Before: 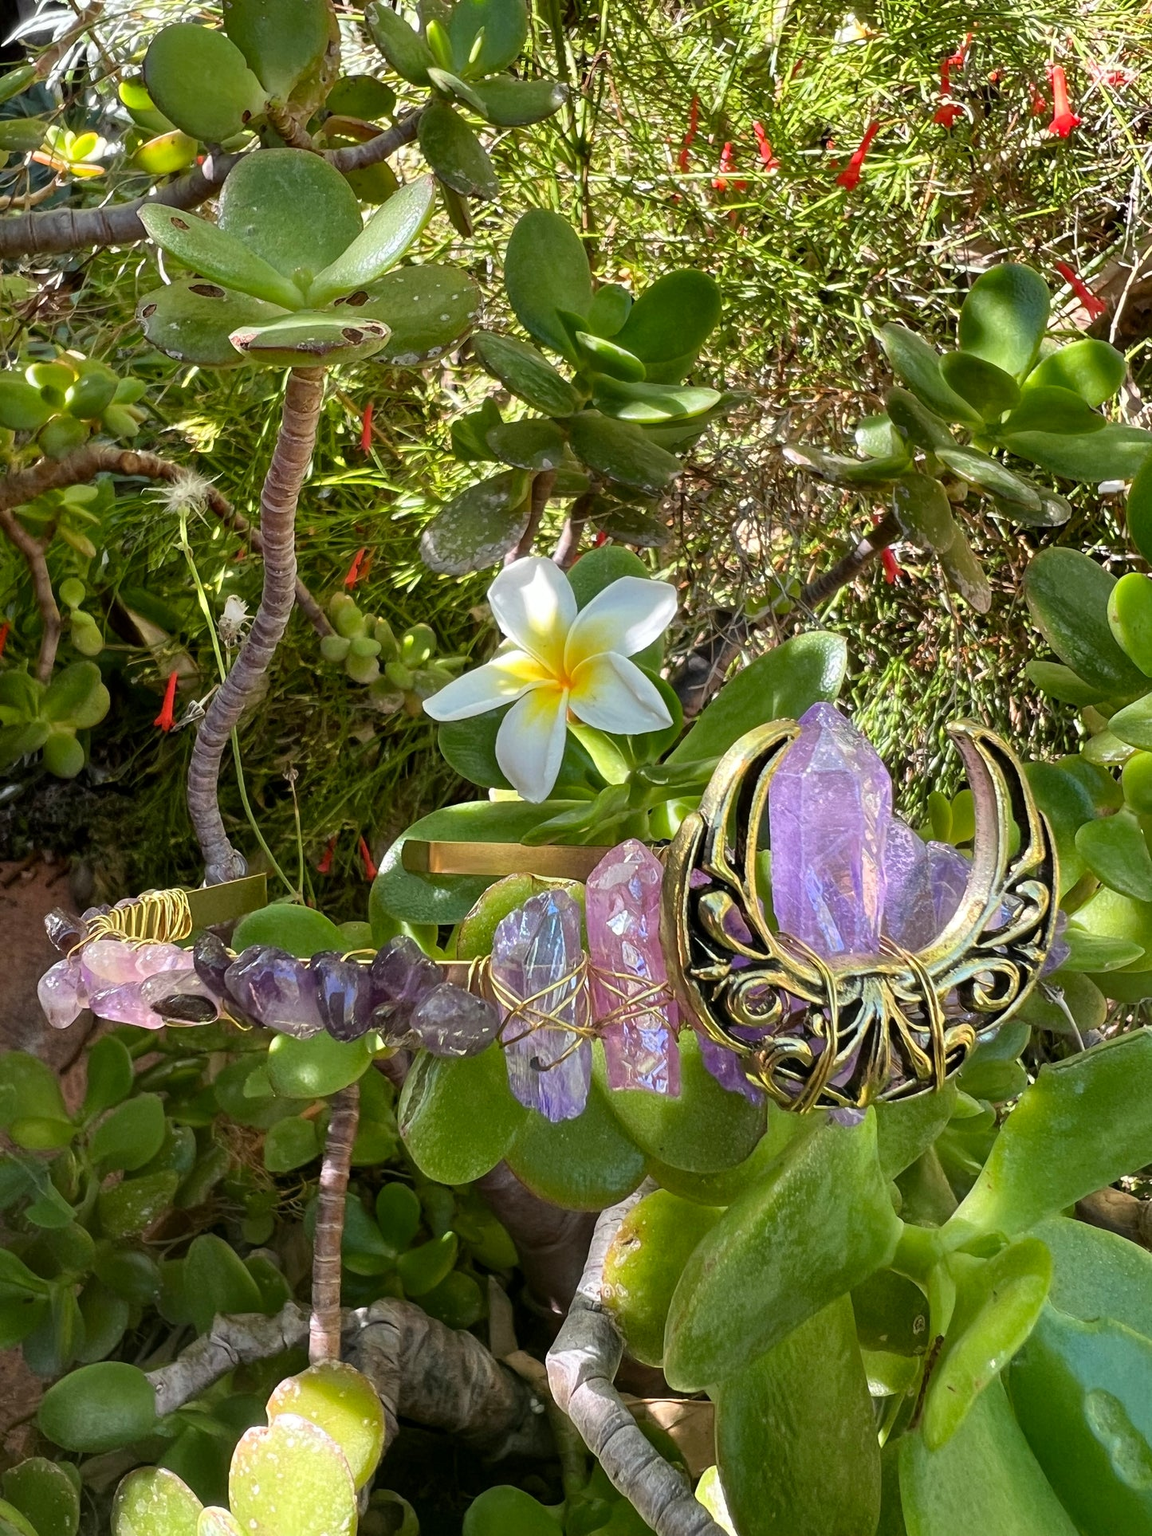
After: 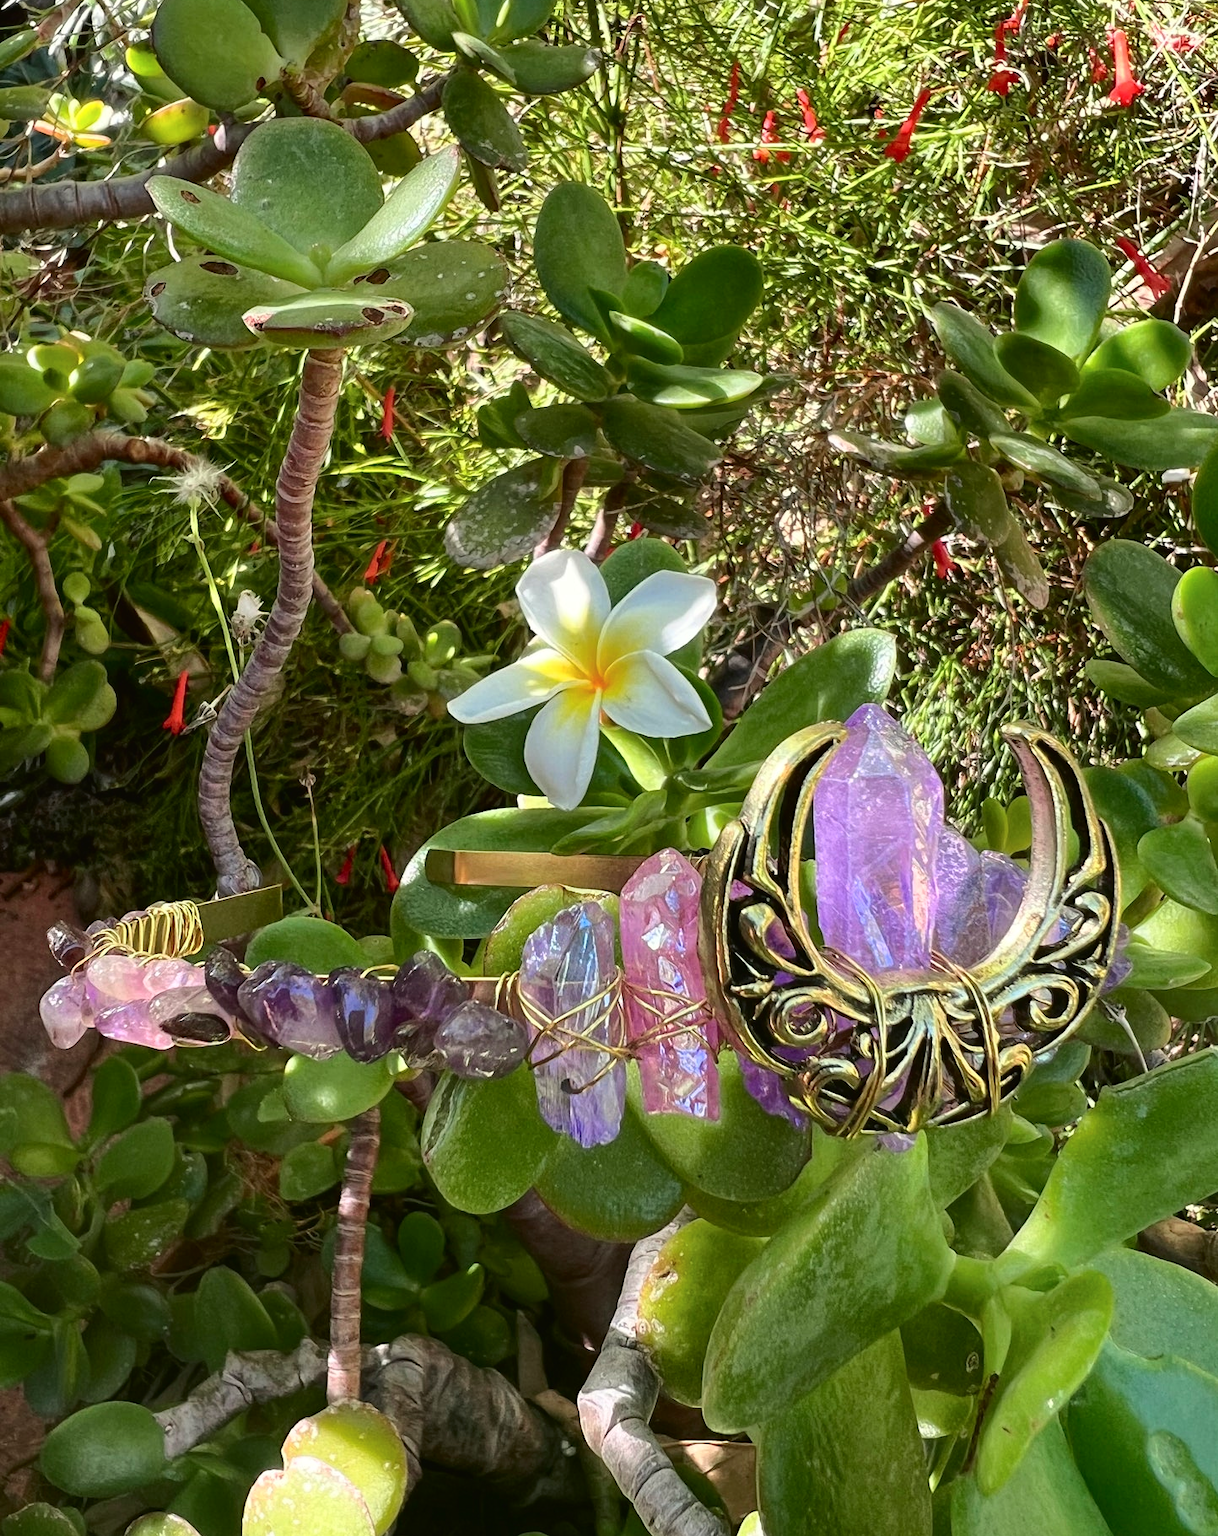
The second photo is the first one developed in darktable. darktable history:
tone curve: curves: ch0 [(0, 0.021) (0.059, 0.053) (0.212, 0.18) (0.337, 0.304) (0.495, 0.505) (0.725, 0.731) (0.89, 0.919) (1, 1)]; ch1 [(0, 0) (0.094, 0.081) (0.311, 0.282) (0.421, 0.417) (0.479, 0.475) (0.54, 0.55) (0.615, 0.65) (0.683, 0.688) (1, 1)]; ch2 [(0, 0) (0.257, 0.217) (0.44, 0.431) (0.498, 0.507) (0.603, 0.598) (1, 1)], color space Lab, independent channels, preserve colors none
crop and rotate: top 2.479%, bottom 3.018%
